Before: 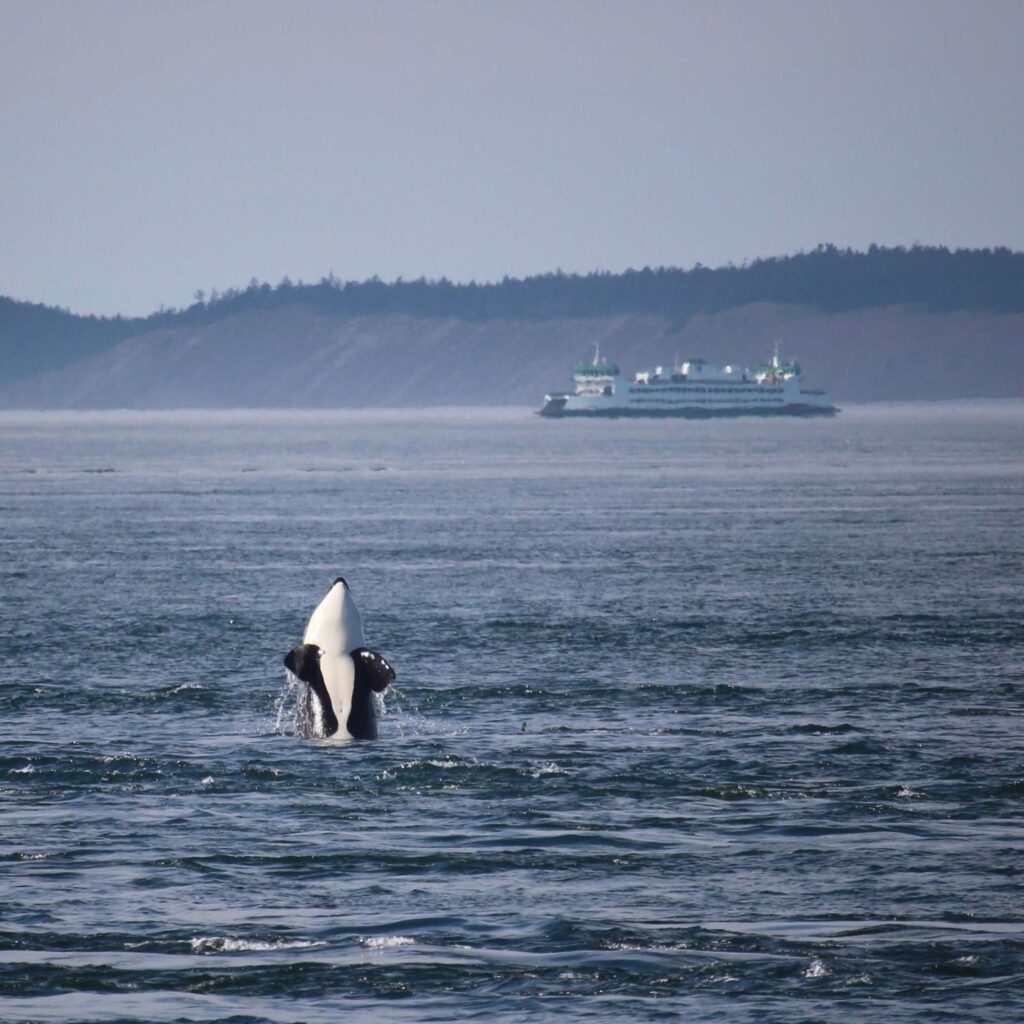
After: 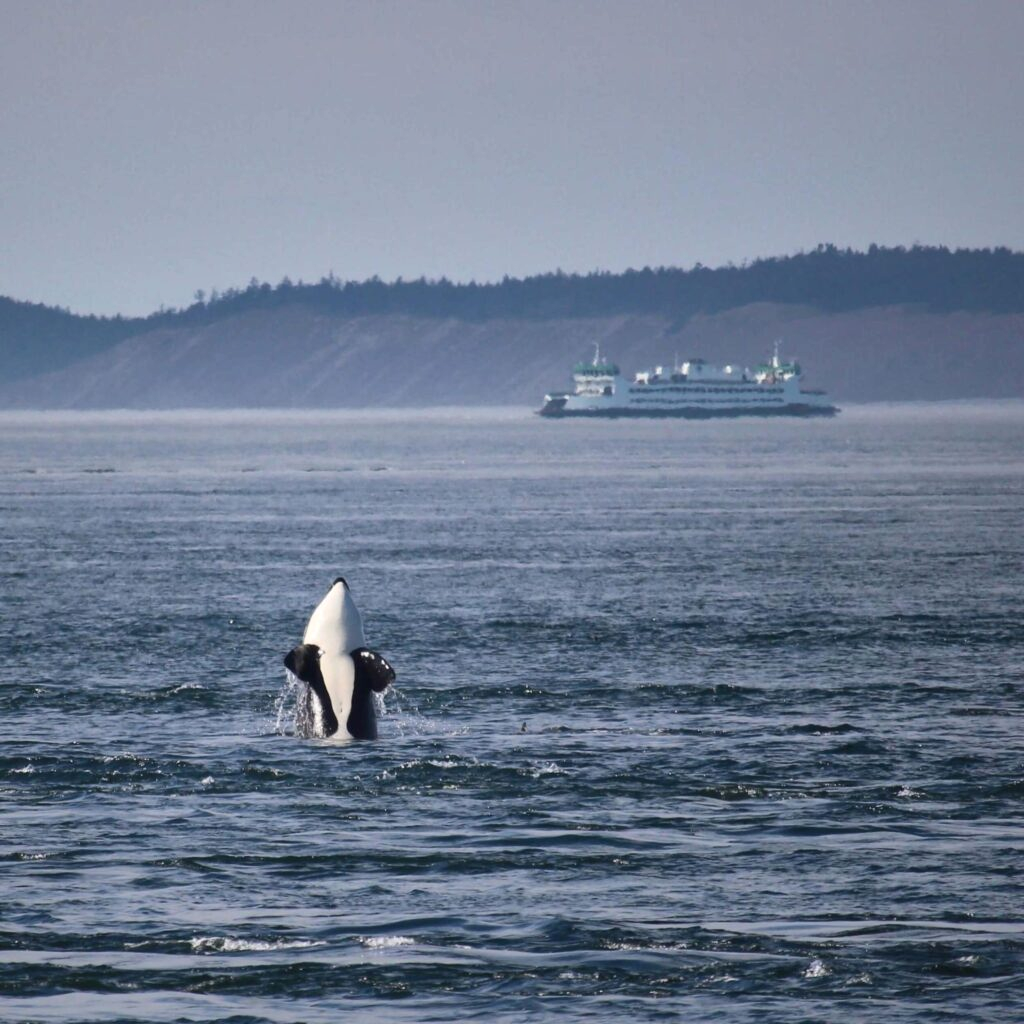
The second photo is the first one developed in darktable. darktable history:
local contrast: mode bilateral grid, contrast 20, coarseness 50, detail 120%, midtone range 0.2
shadows and highlights: low approximation 0.01, soften with gaussian
